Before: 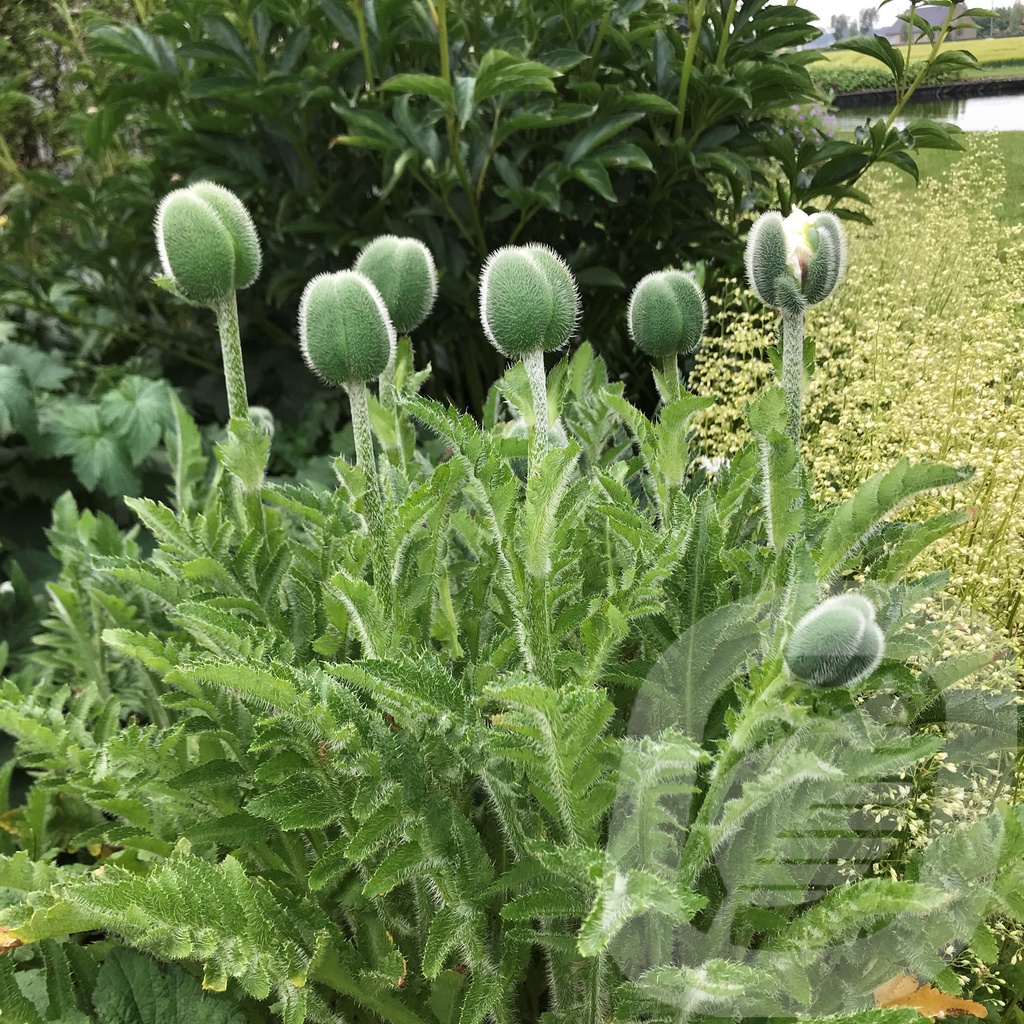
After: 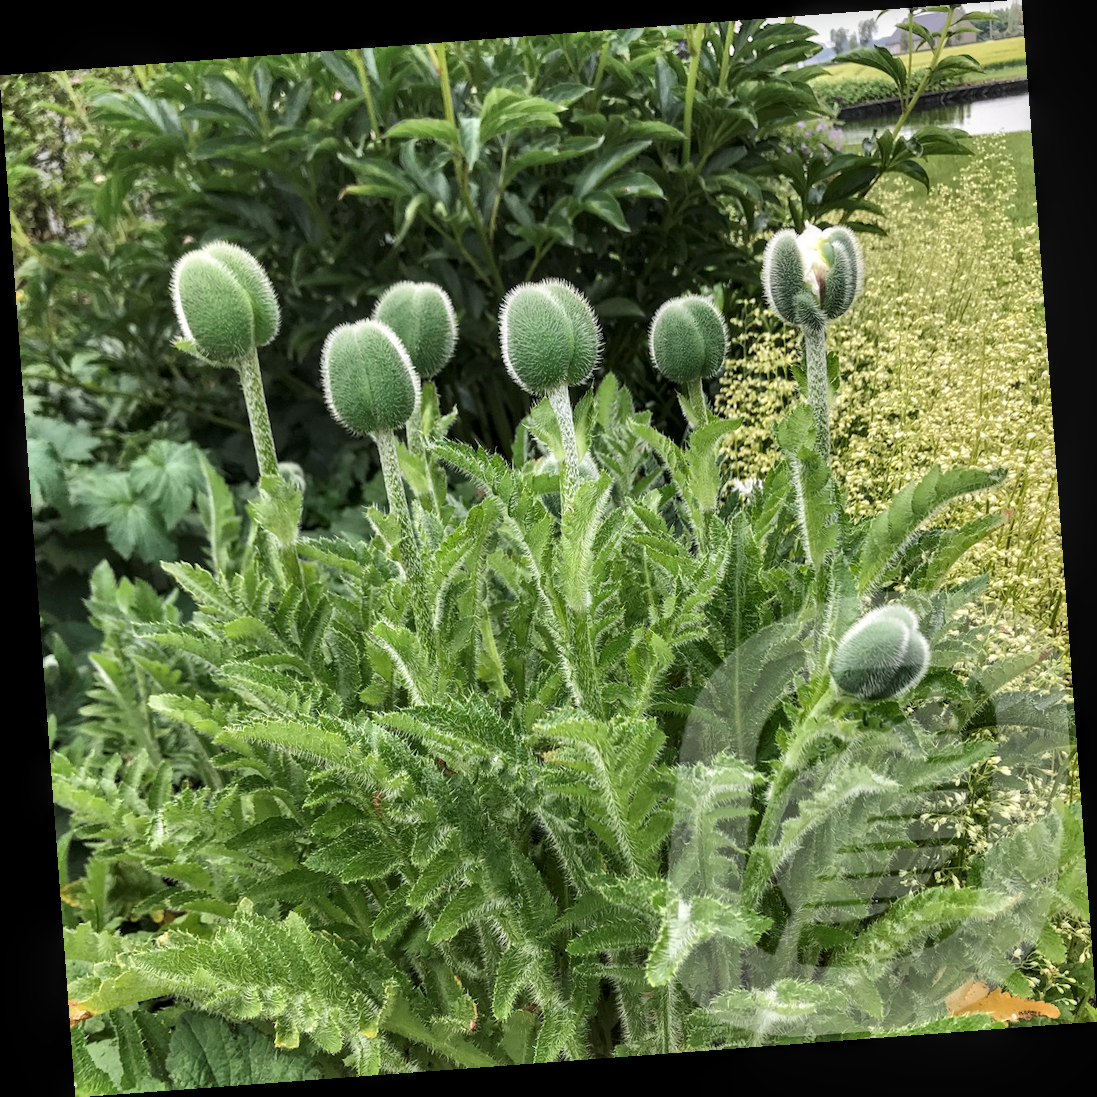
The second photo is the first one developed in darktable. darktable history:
shadows and highlights: low approximation 0.01, soften with gaussian
rotate and perspective: rotation -4.25°, automatic cropping off
local contrast: detail 130%
